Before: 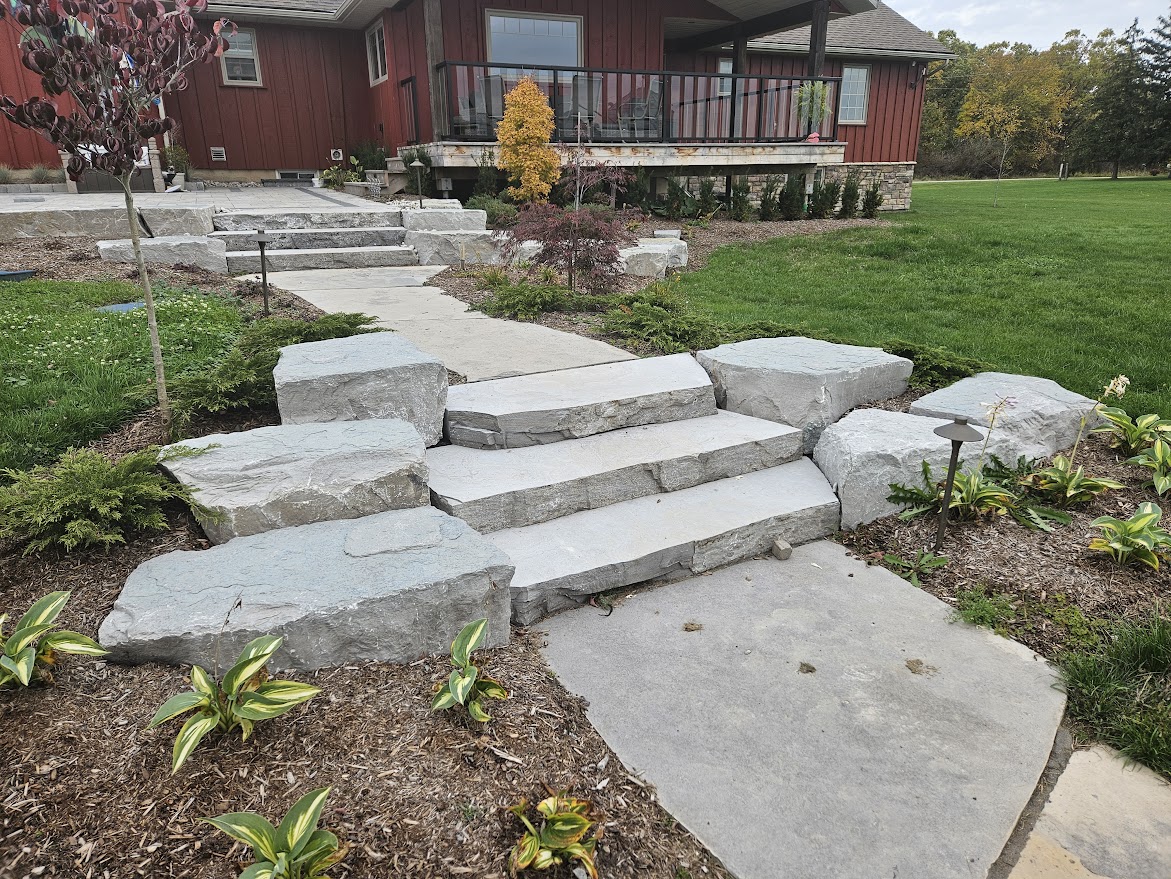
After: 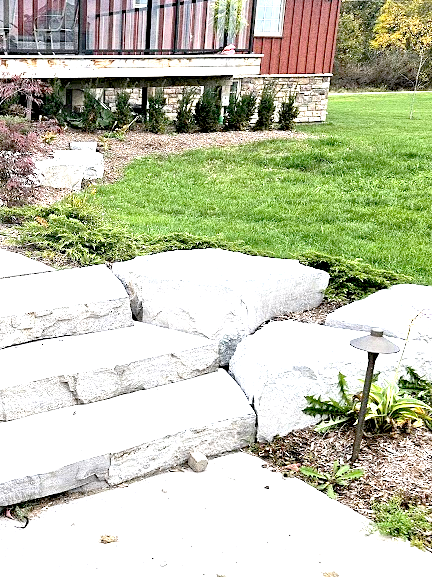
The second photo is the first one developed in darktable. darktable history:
exposure: black level correction 0.016, exposure 1.774 EV, compensate highlight preservation false
white balance: red 1.004, blue 1.024
crop and rotate: left 49.936%, top 10.094%, right 13.136%, bottom 24.256%
grain: coarseness 0.09 ISO, strength 40%
